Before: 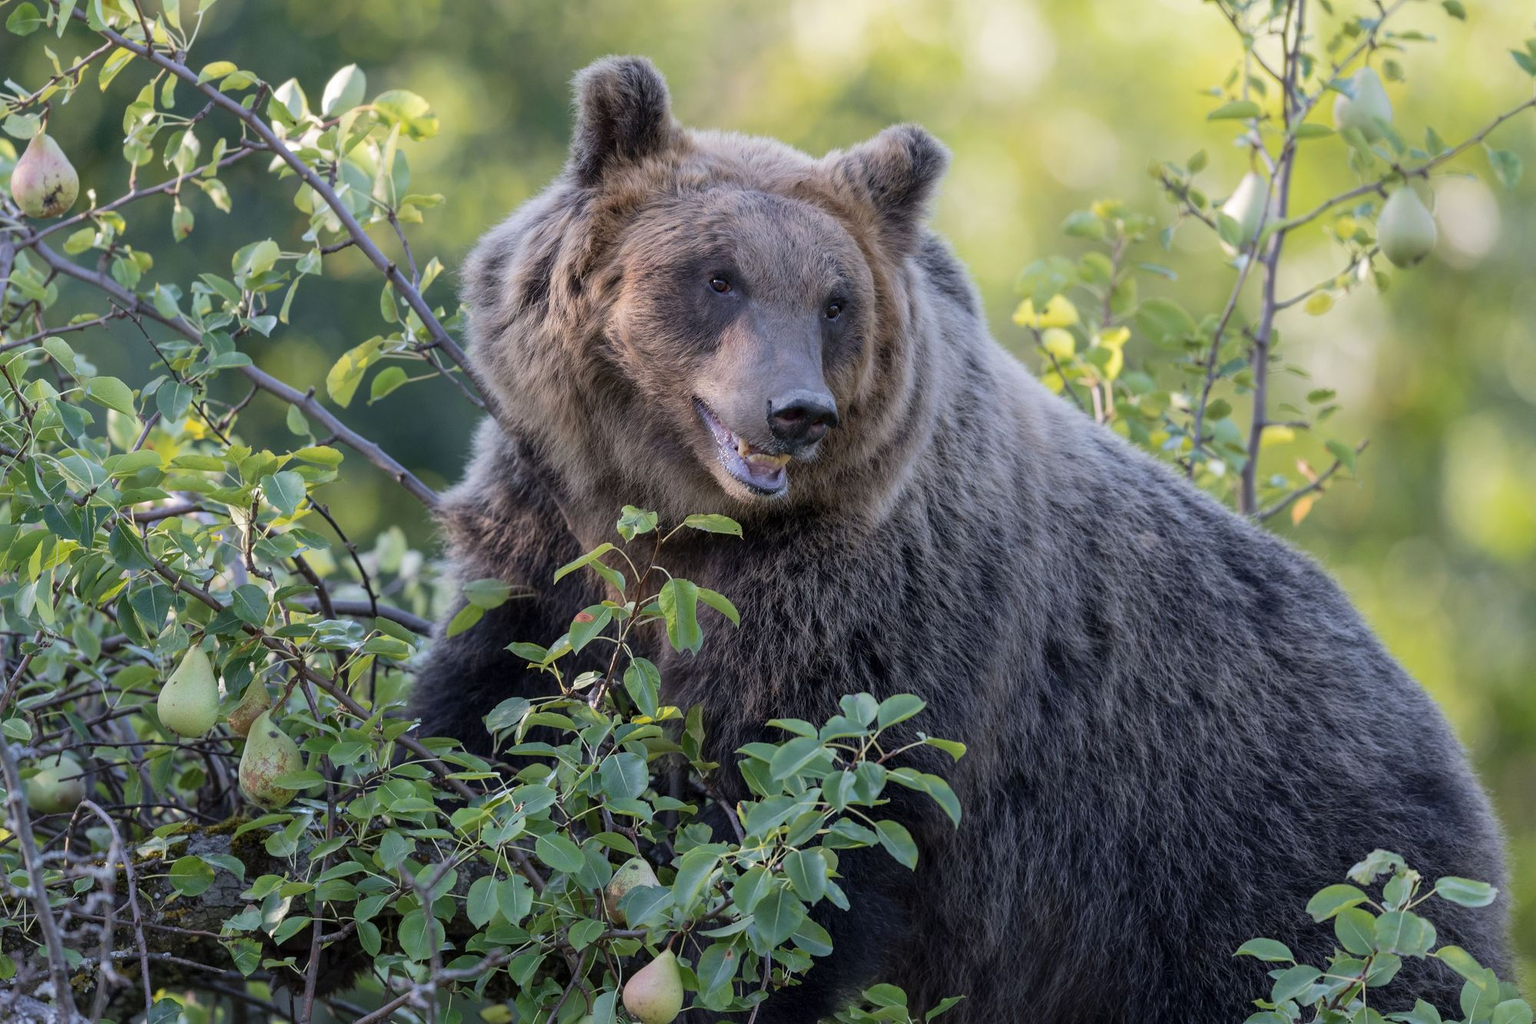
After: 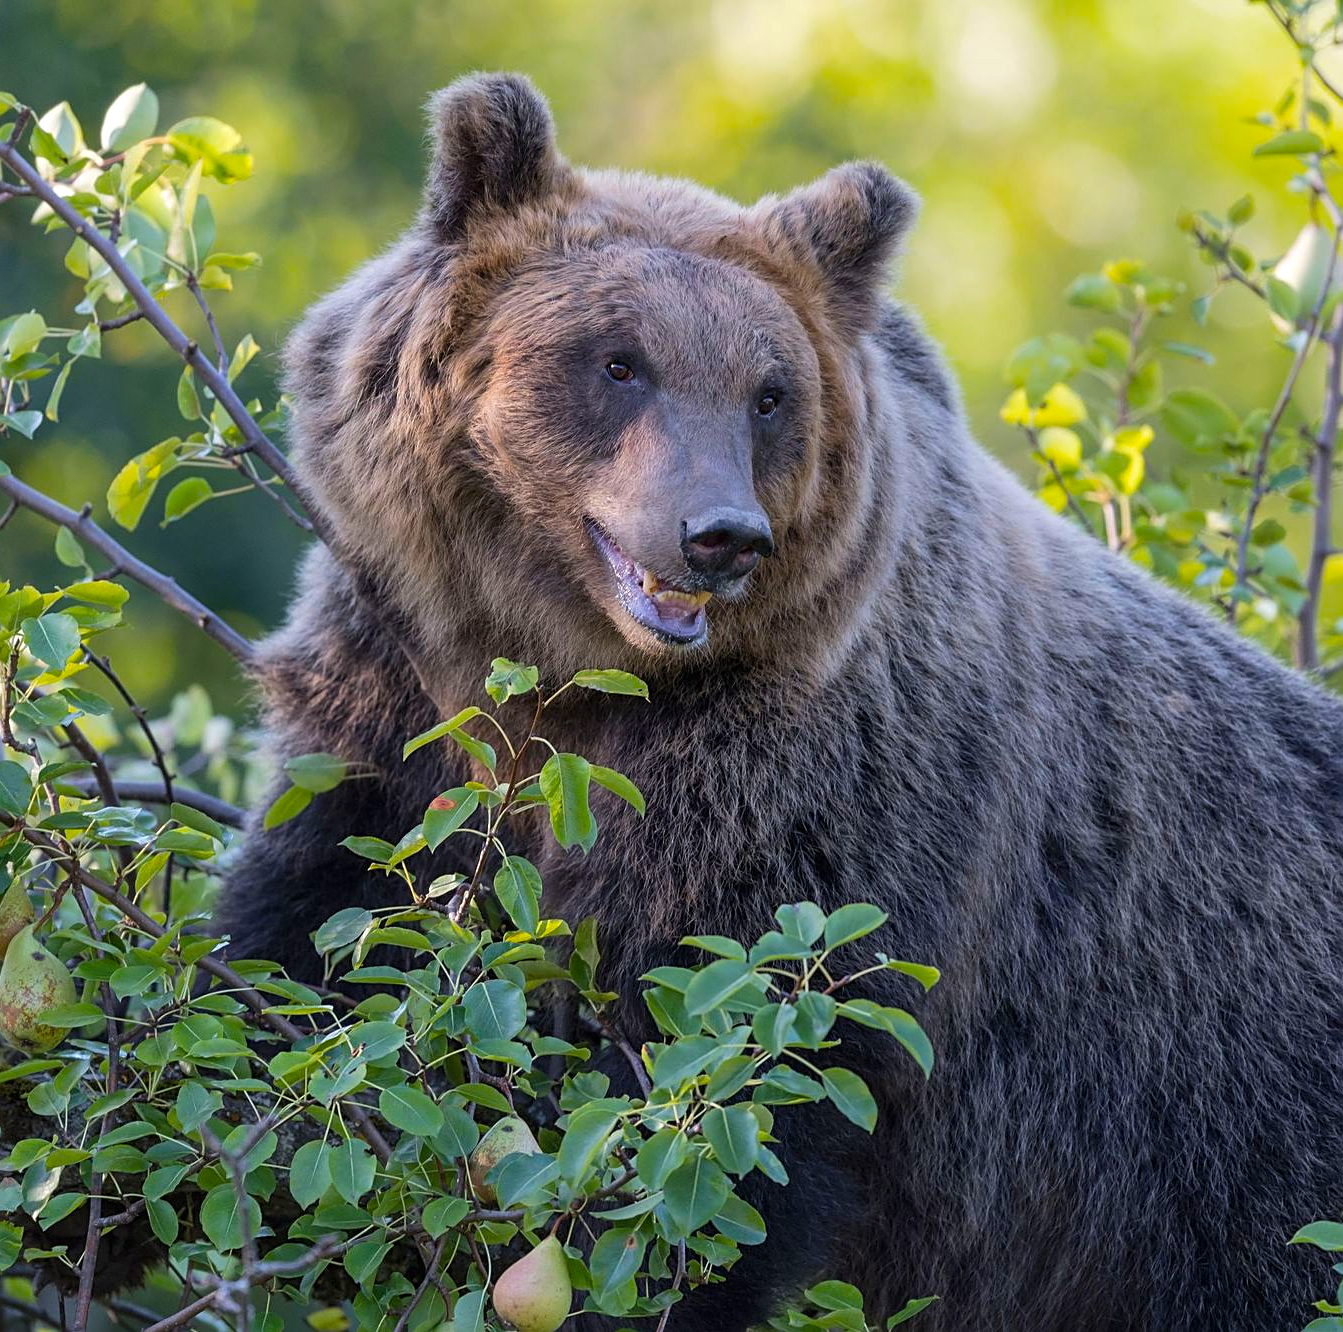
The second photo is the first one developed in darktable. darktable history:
color balance rgb: global offset › luminance 0.242%, linear chroma grading › global chroma 15.634%, perceptual saturation grading › global saturation 17.502%, global vibrance 20%
crop and rotate: left 15.926%, right 16.913%
sharpen: on, module defaults
local contrast: highlights 103%, shadows 98%, detail 119%, midtone range 0.2
